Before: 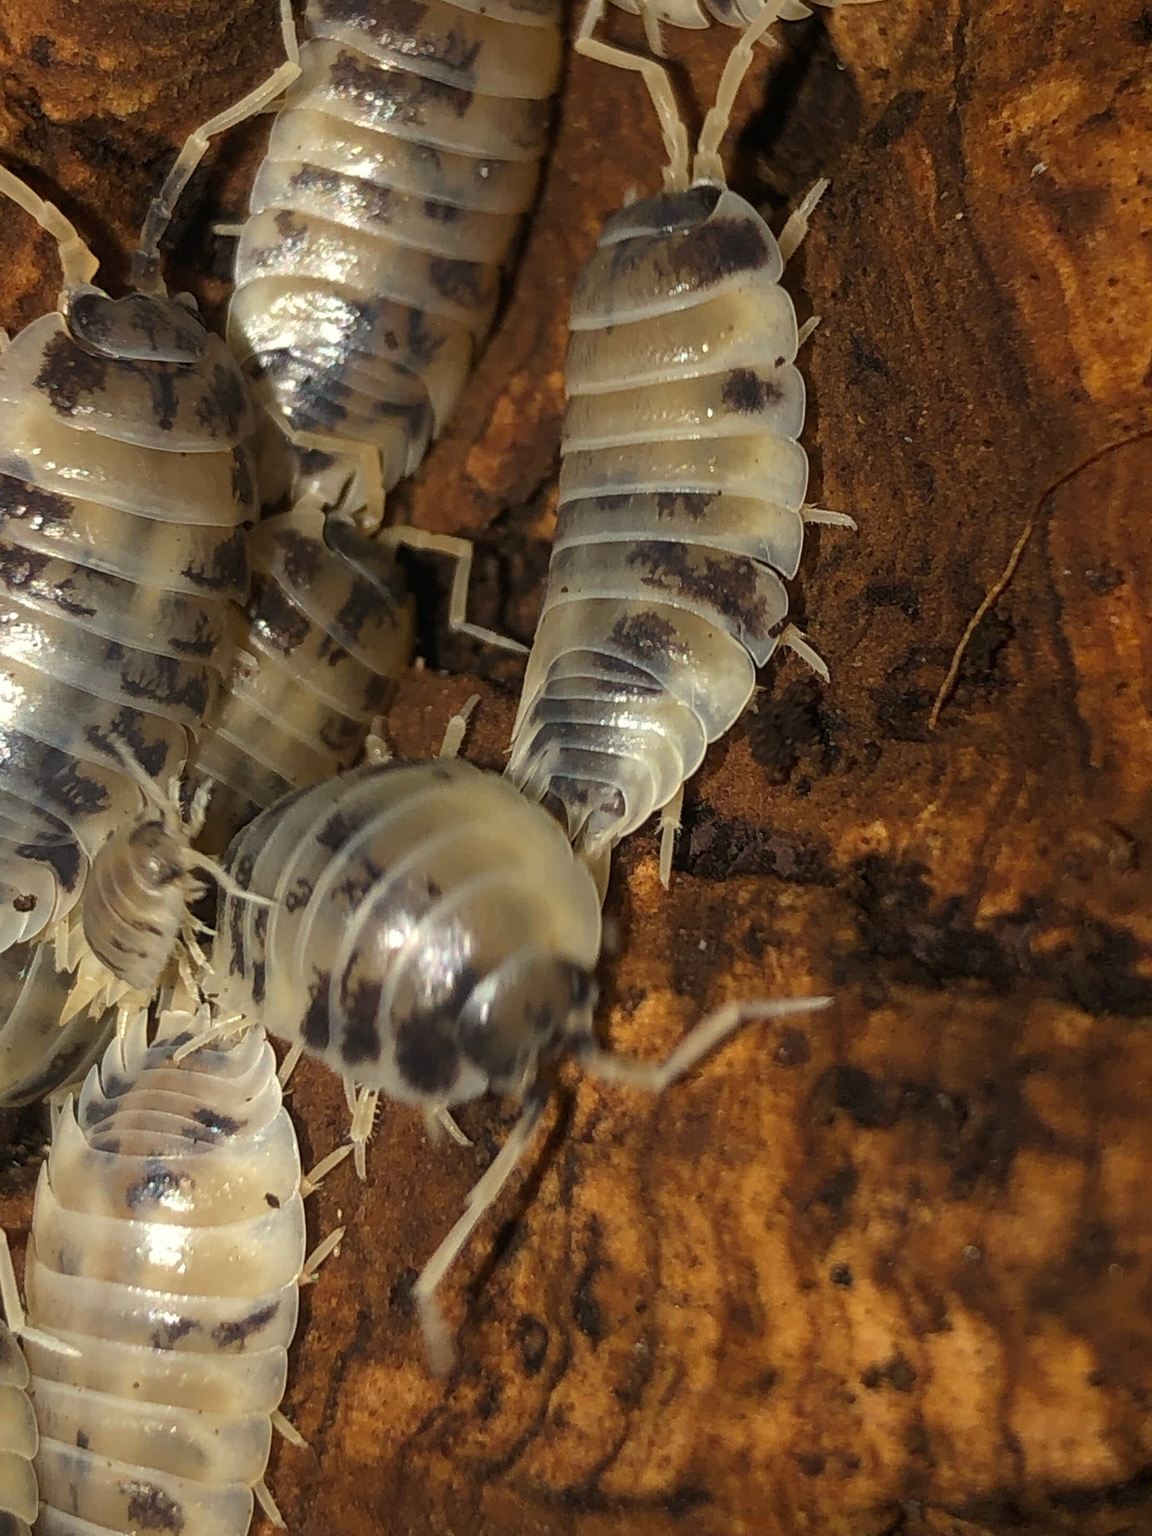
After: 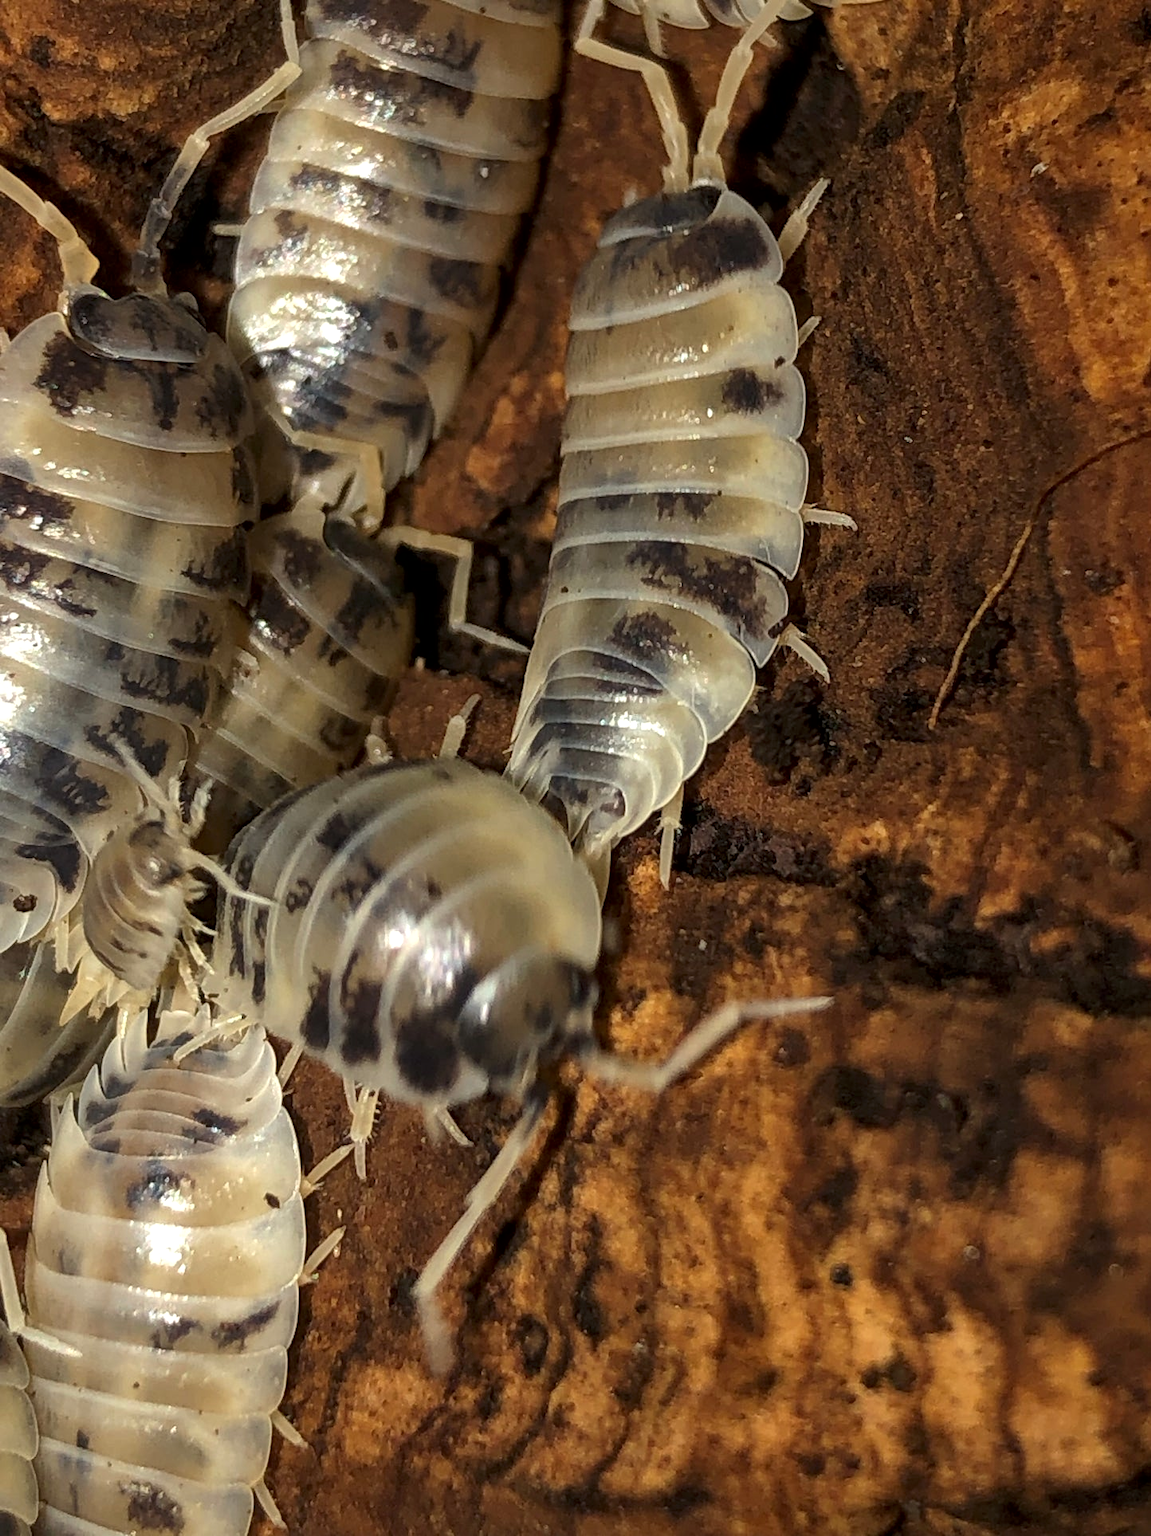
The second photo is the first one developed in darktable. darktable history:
local contrast: mode bilateral grid, contrast 20, coarseness 50, detail 130%, midtone range 0.2
contrast equalizer: octaves 7, y [[0.6 ×6], [0.55 ×6], [0 ×6], [0 ×6], [0 ×6]], mix 0.2
